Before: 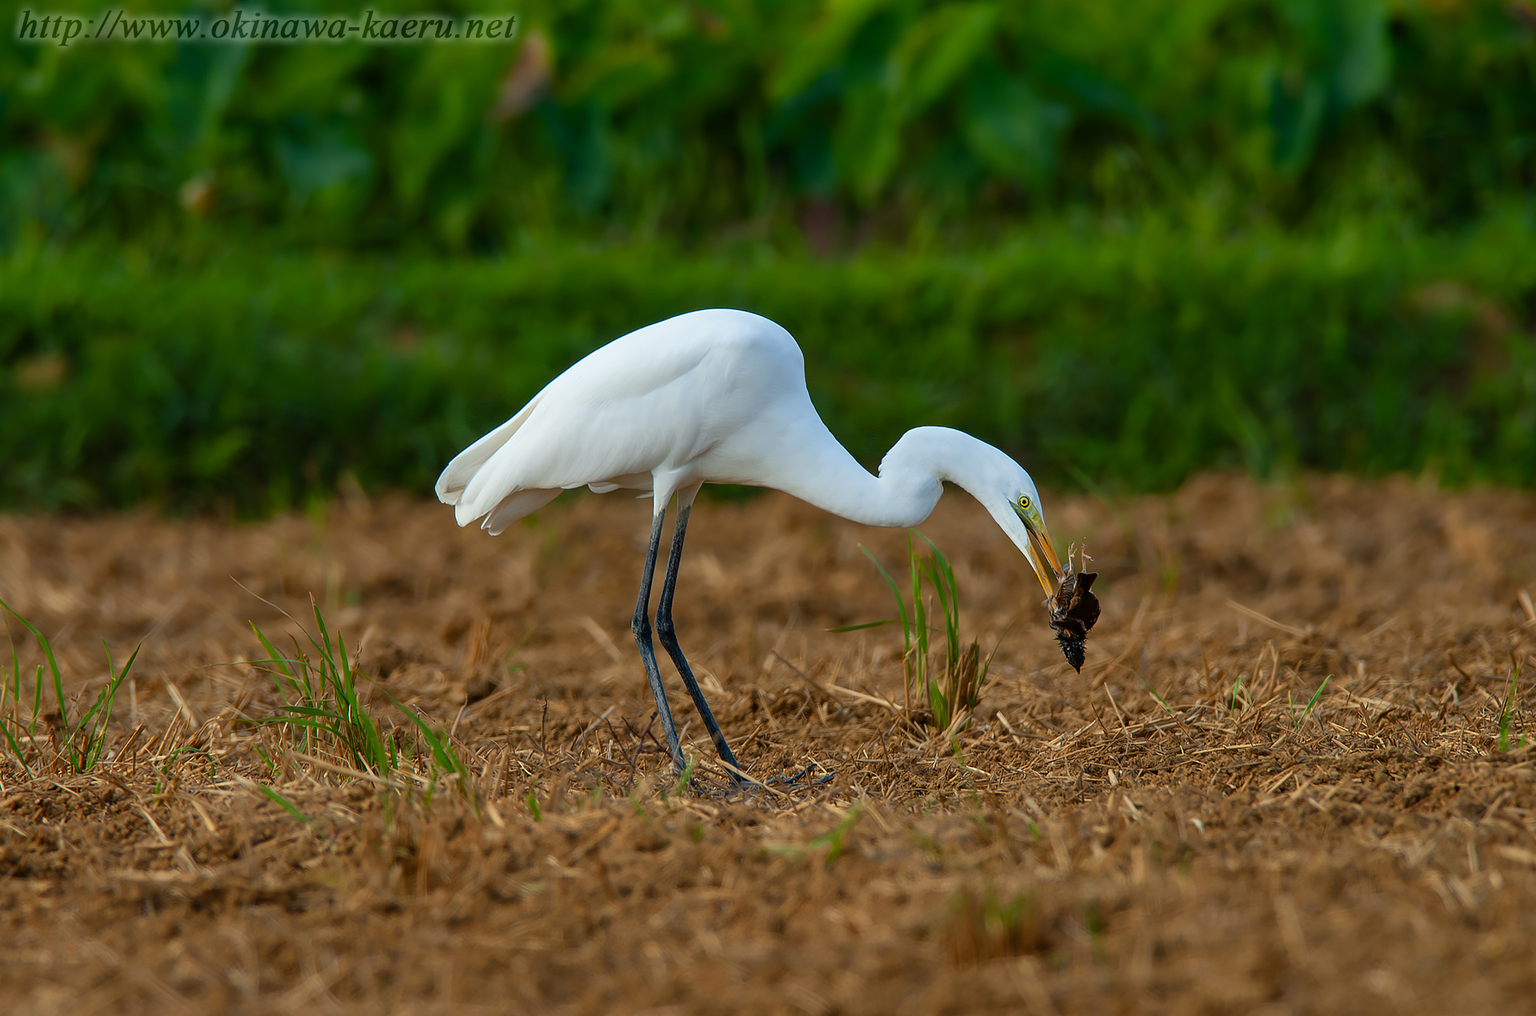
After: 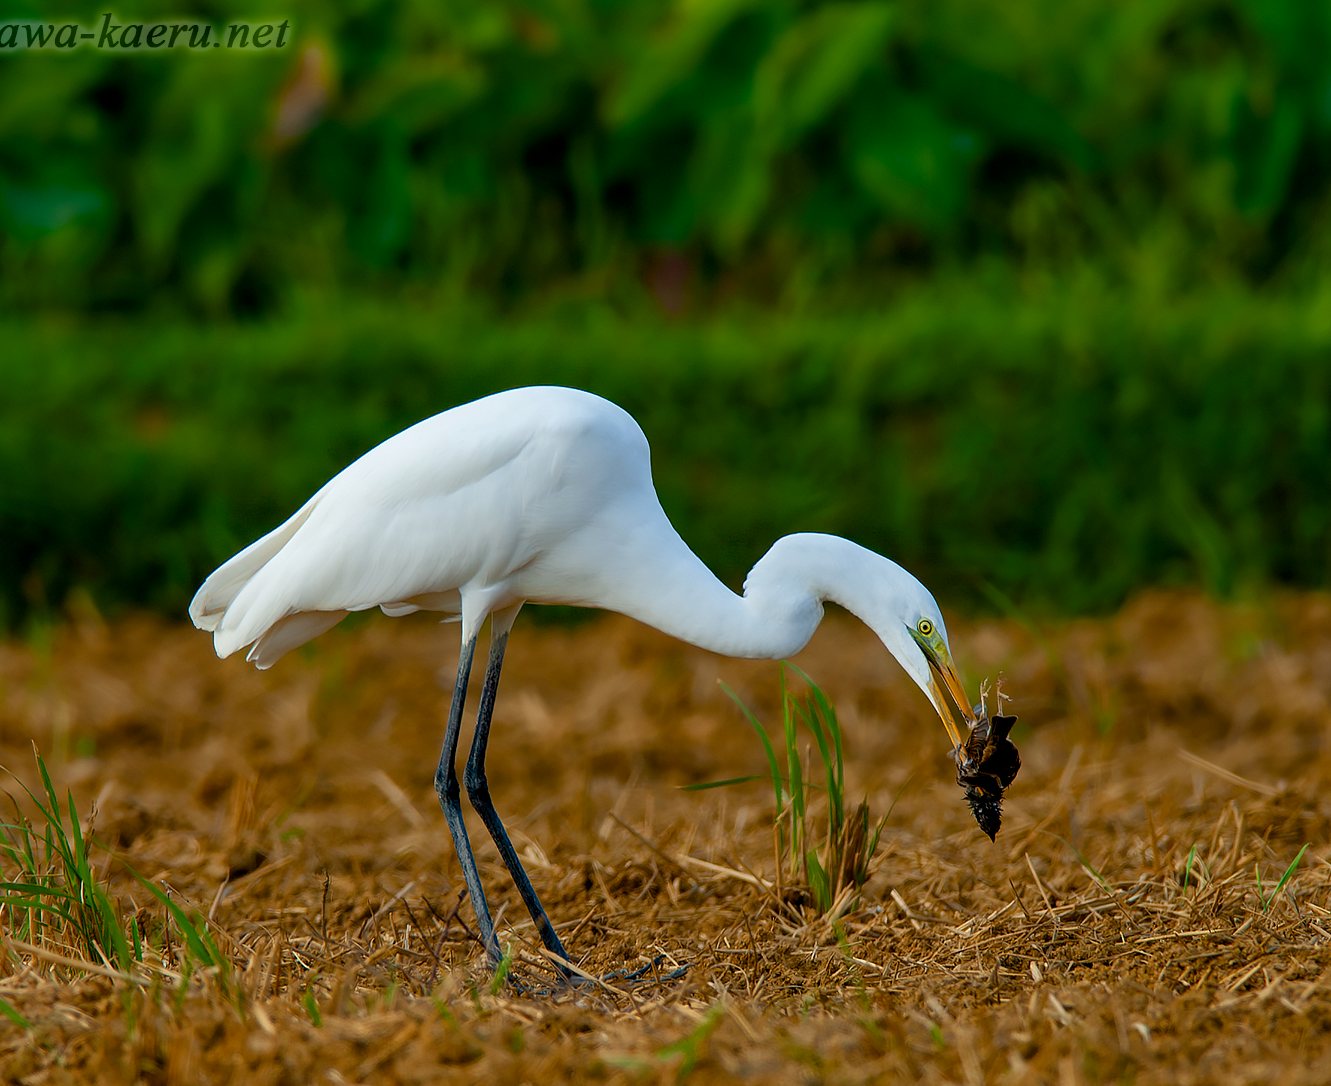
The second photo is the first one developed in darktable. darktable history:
crop: left 18.539%, right 12.127%, bottom 14.48%
color balance rgb: global offset › luminance -0.473%, perceptual saturation grading › global saturation 20%, perceptual saturation grading › highlights -25.806%, perceptual saturation grading › shadows 24.587%
